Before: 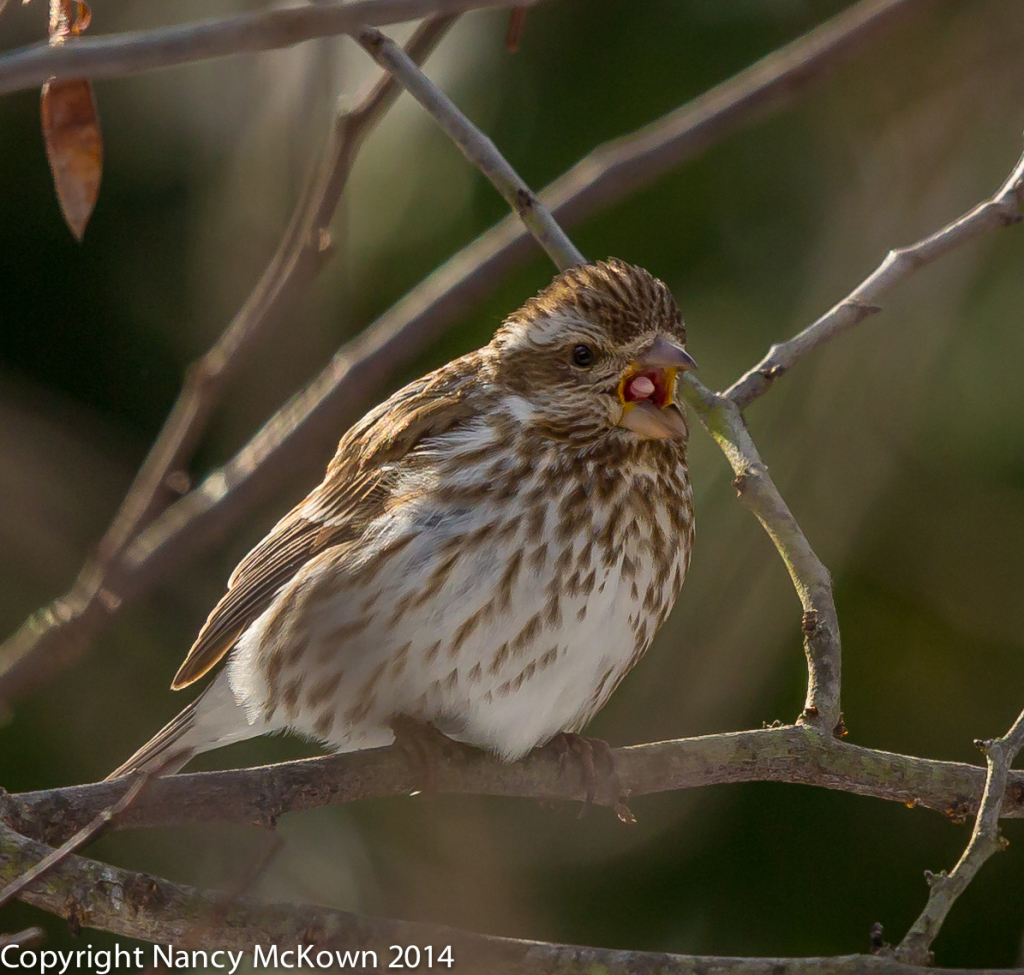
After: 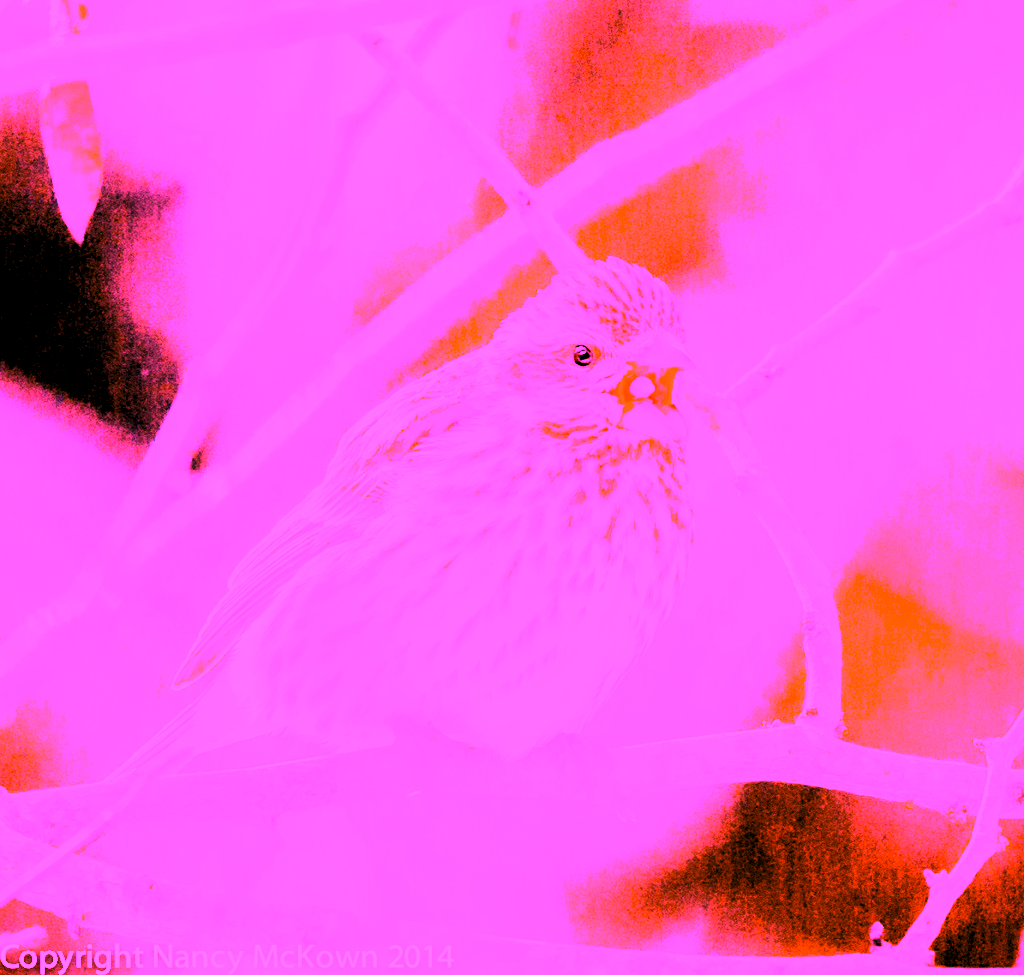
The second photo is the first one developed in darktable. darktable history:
levels: levels [0.101, 0.578, 0.953]
color balance: lift [1, 1.011, 0.999, 0.989], gamma [1.109, 1.045, 1.039, 0.955], gain [0.917, 0.936, 0.952, 1.064], contrast 2.32%, contrast fulcrum 19%, output saturation 101%
white balance: red 8, blue 8
rgb curve: curves: ch0 [(0, 0) (0.21, 0.15) (0.24, 0.21) (0.5, 0.75) (0.75, 0.96) (0.89, 0.99) (1, 1)]; ch1 [(0, 0.02) (0.21, 0.13) (0.25, 0.2) (0.5, 0.67) (0.75, 0.9) (0.89, 0.97) (1, 1)]; ch2 [(0, 0.02) (0.21, 0.13) (0.25, 0.2) (0.5, 0.67) (0.75, 0.9) (0.89, 0.97) (1, 1)], compensate middle gray true
